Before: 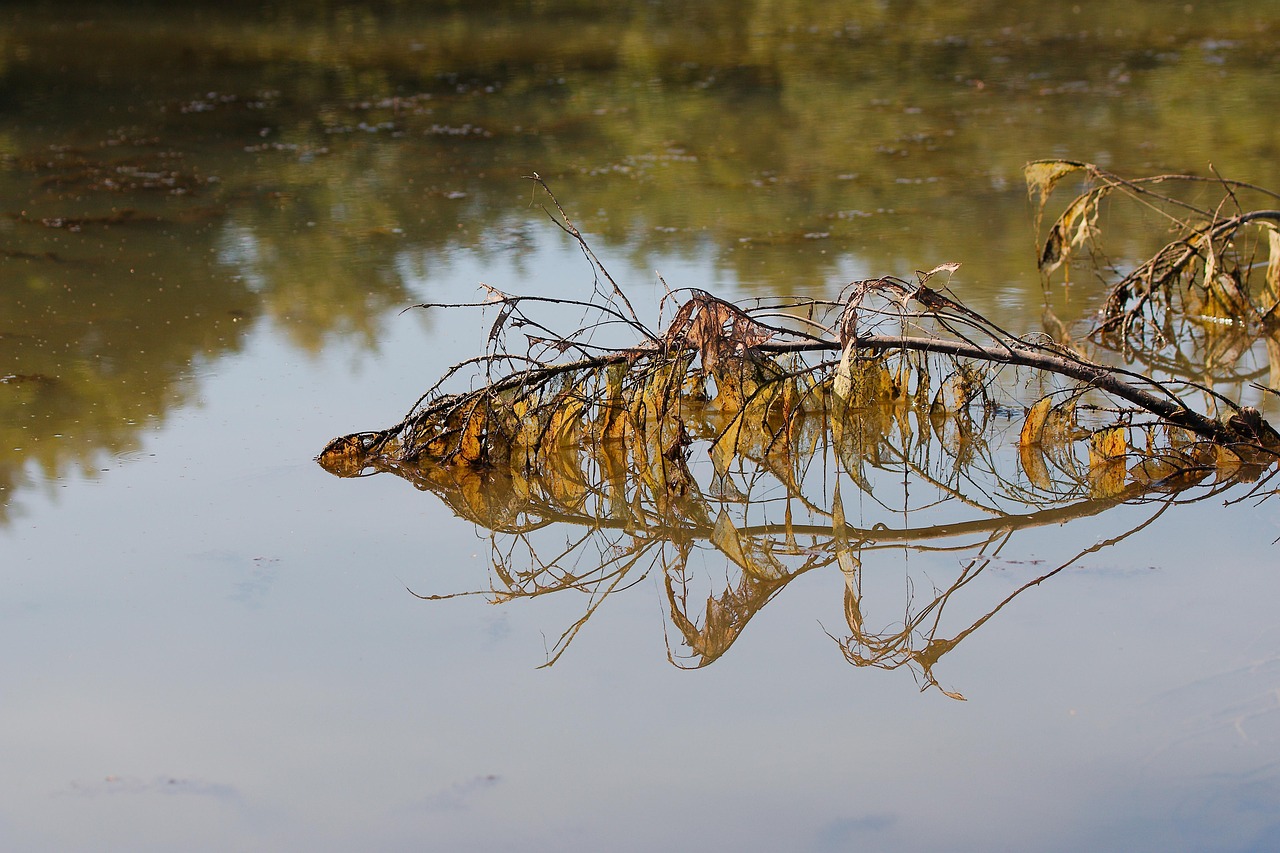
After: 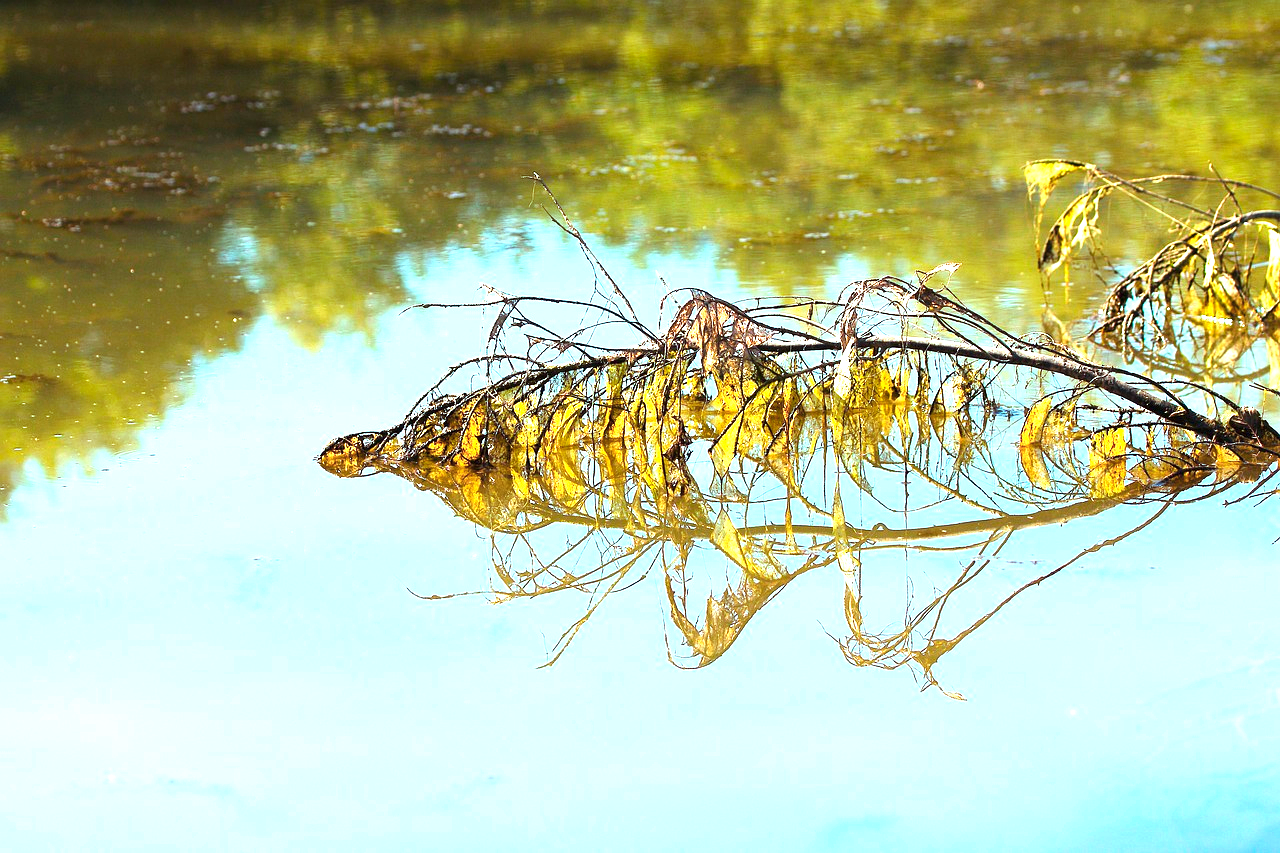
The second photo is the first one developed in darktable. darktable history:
exposure: exposure 1.2 EV, compensate exposure bias true, compensate highlight preservation false
color zones: curves: ch0 [(0, 0.558) (0.143, 0.559) (0.286, 0.529) (0.429, 0.505) (0.571, 0.5) (0.714, 0.5) (0.857, 0.5) (1, 0.558)]; ch1 [(0, 0.469) (0.01, 0.469) (0.12, 0.446) (0.248, 0.469) (0.5, 0.5) (0.748, 0.5) (0.99, 0.469) (1, 0.469)], mix 24.34%
color balance rgb: highlights gain › chroma 4.017%, highlights gain › hue 202.46°, perceptual saturation grading › global saturation 29.551%, perceptual brilliance grading › highlights 11.208%, global vibrance 14.528%
